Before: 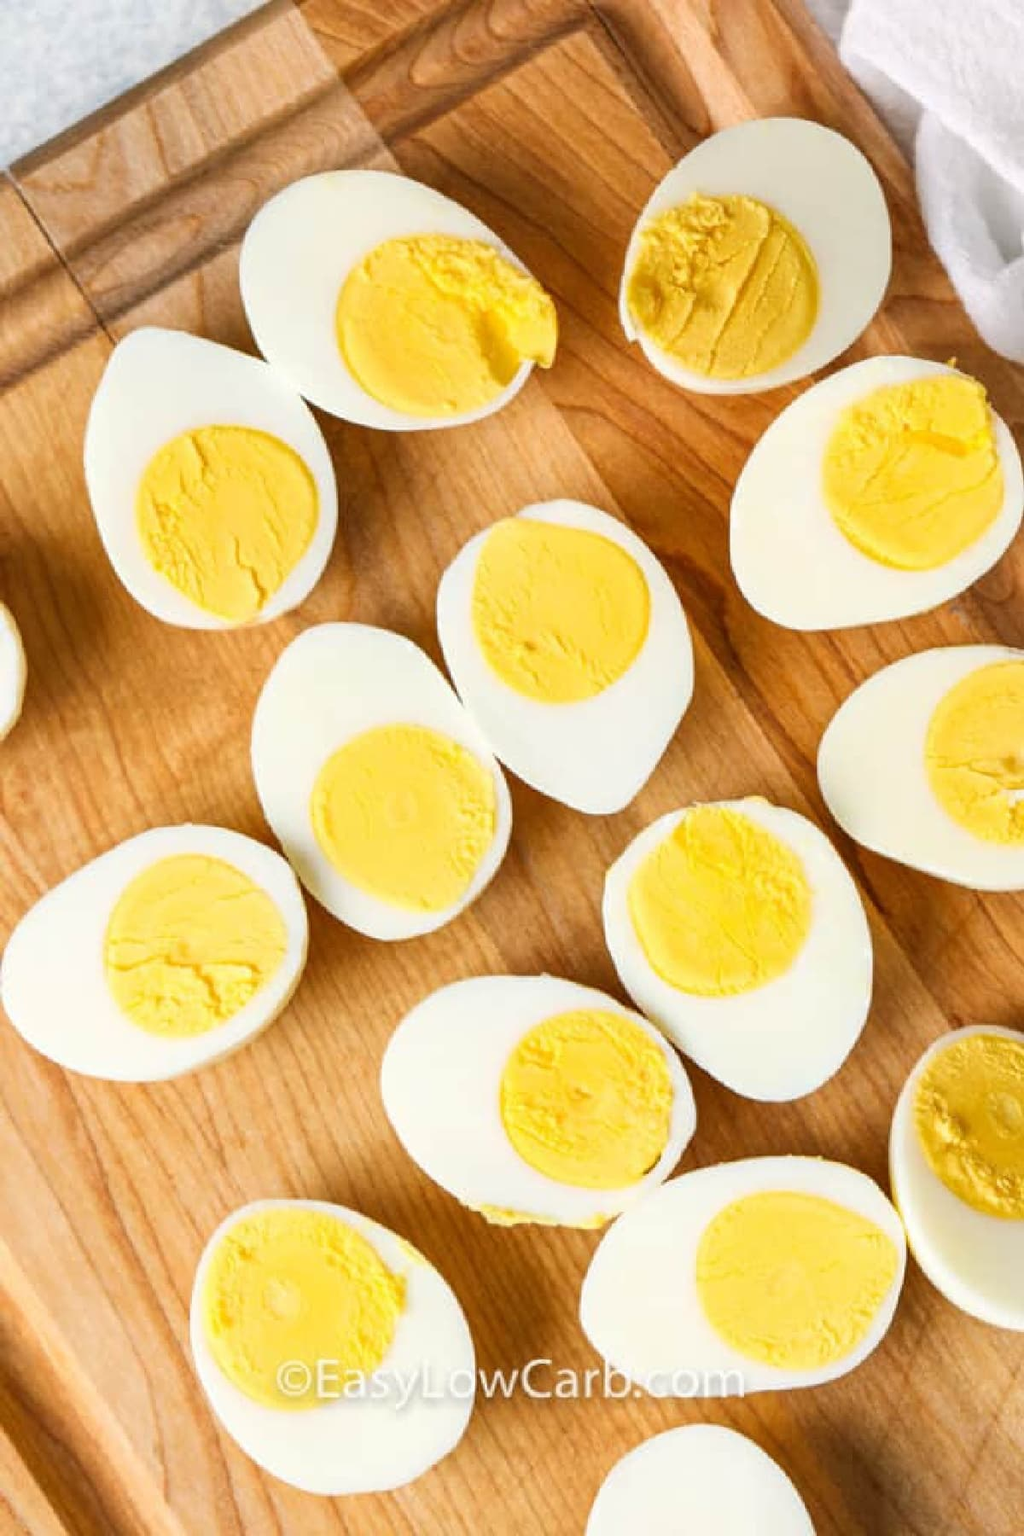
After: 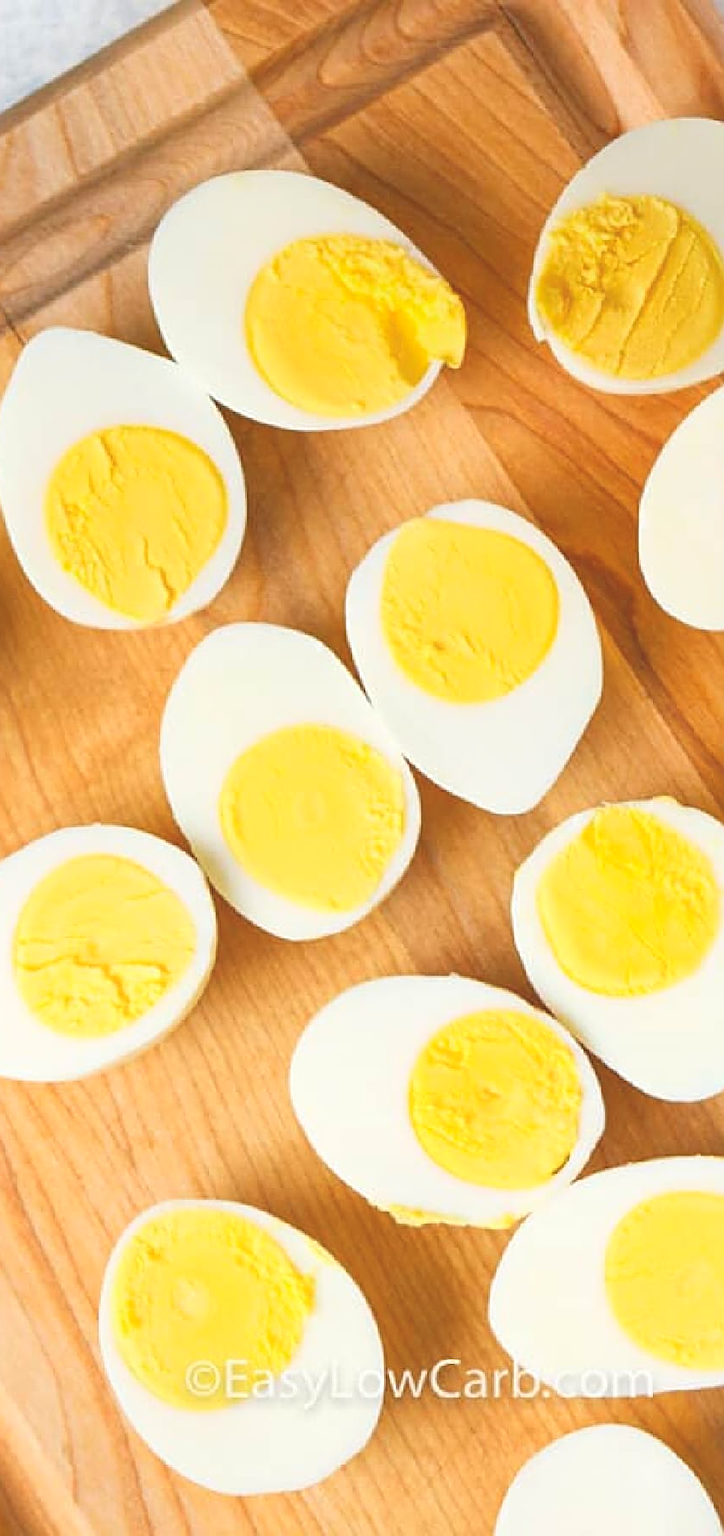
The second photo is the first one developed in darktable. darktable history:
crop and rotate: left 8.975%, right 20.222%
exposure: exposure 0.203 EV, compensate highlight preservation false
sharpen: on, module defaults
local contrast: detail 69%
